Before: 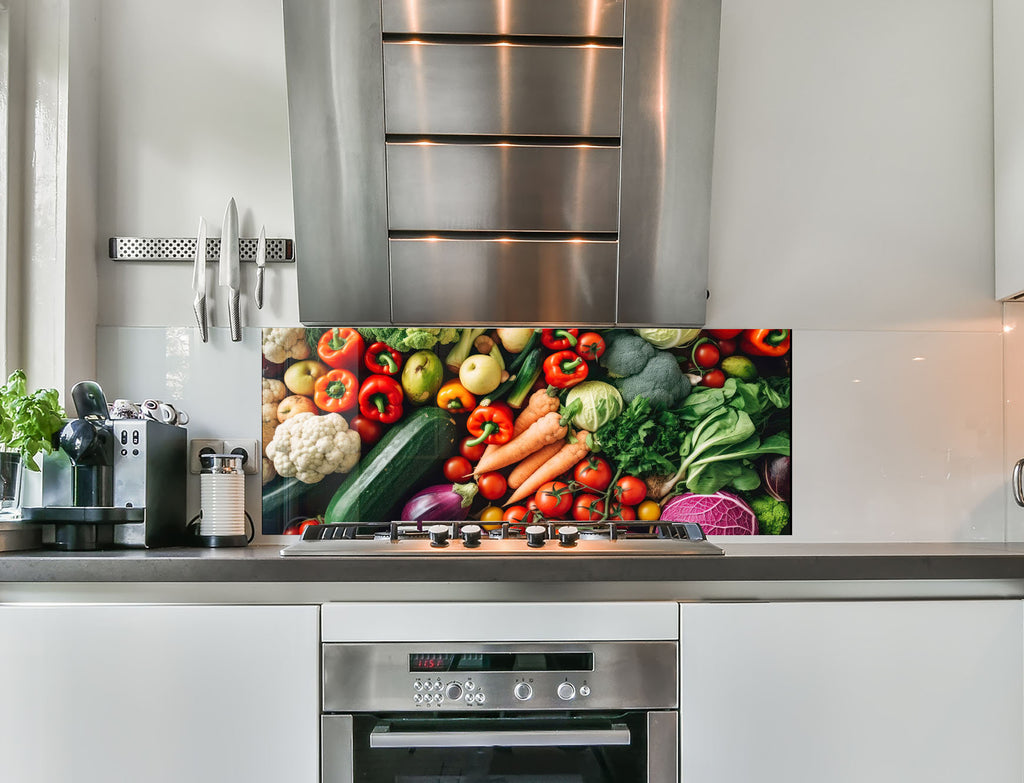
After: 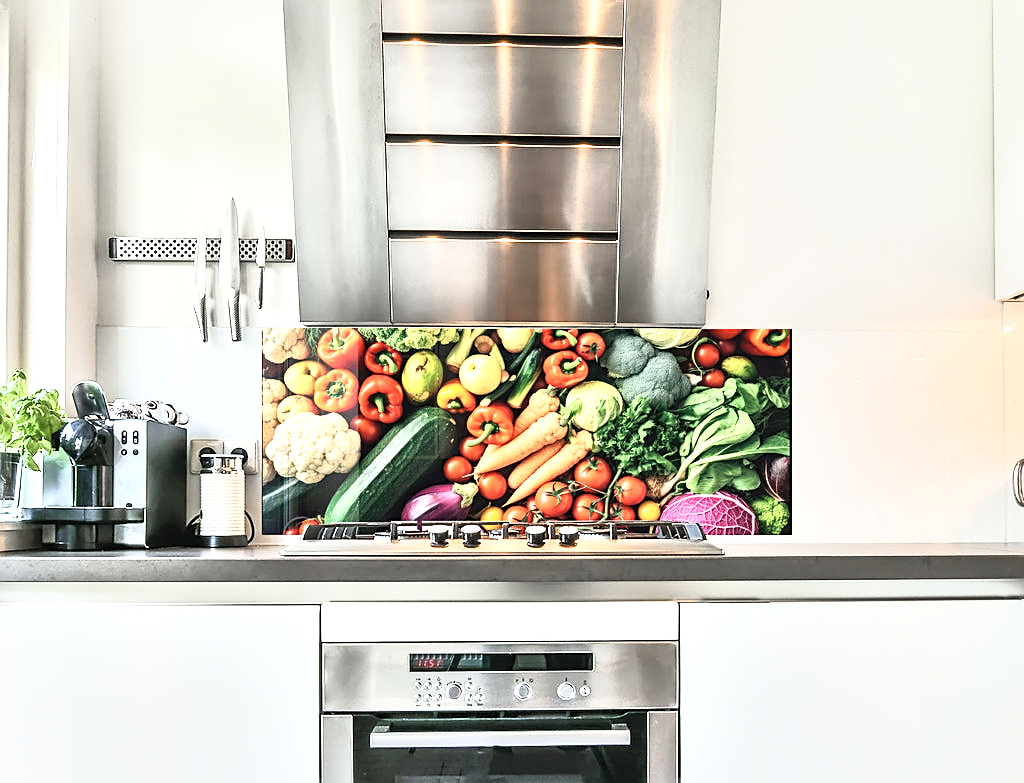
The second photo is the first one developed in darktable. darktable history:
tone curve: curves: ch0 [(0, 0) (0.004, 0.001) (0.133, 0.112) (0.325, 0.362) (0.832, 0.893) (1, 1)]
local contrast: mode bilateral grid, contrast 26, coarseness 47, detail 151%, midtone range 0.2
contrast brightness saturation: contrast 0.381, brightness 0.53
sharpen: on, module defaults
